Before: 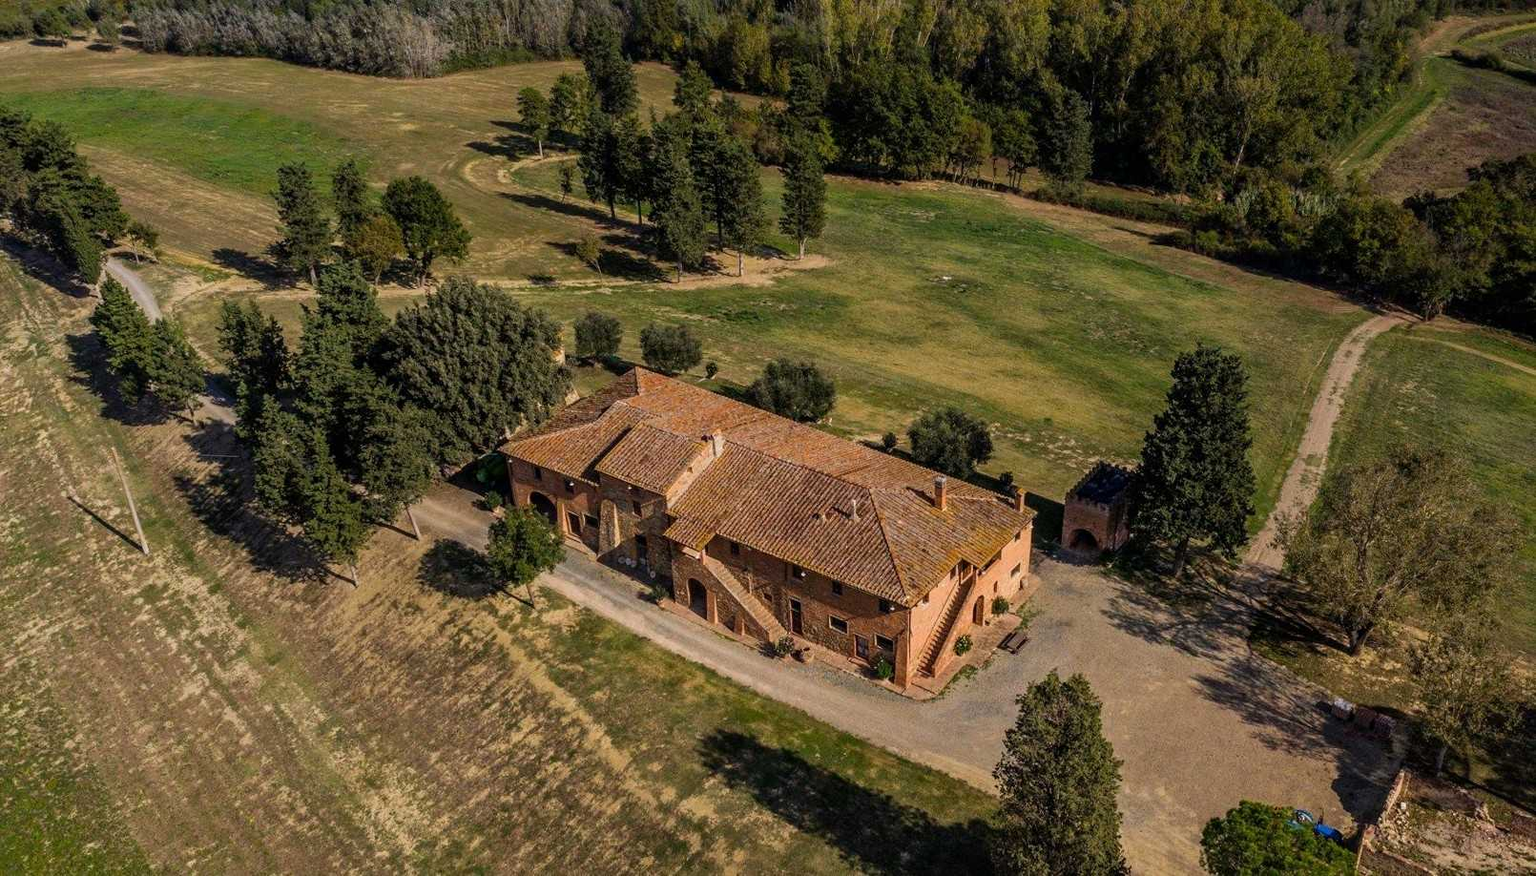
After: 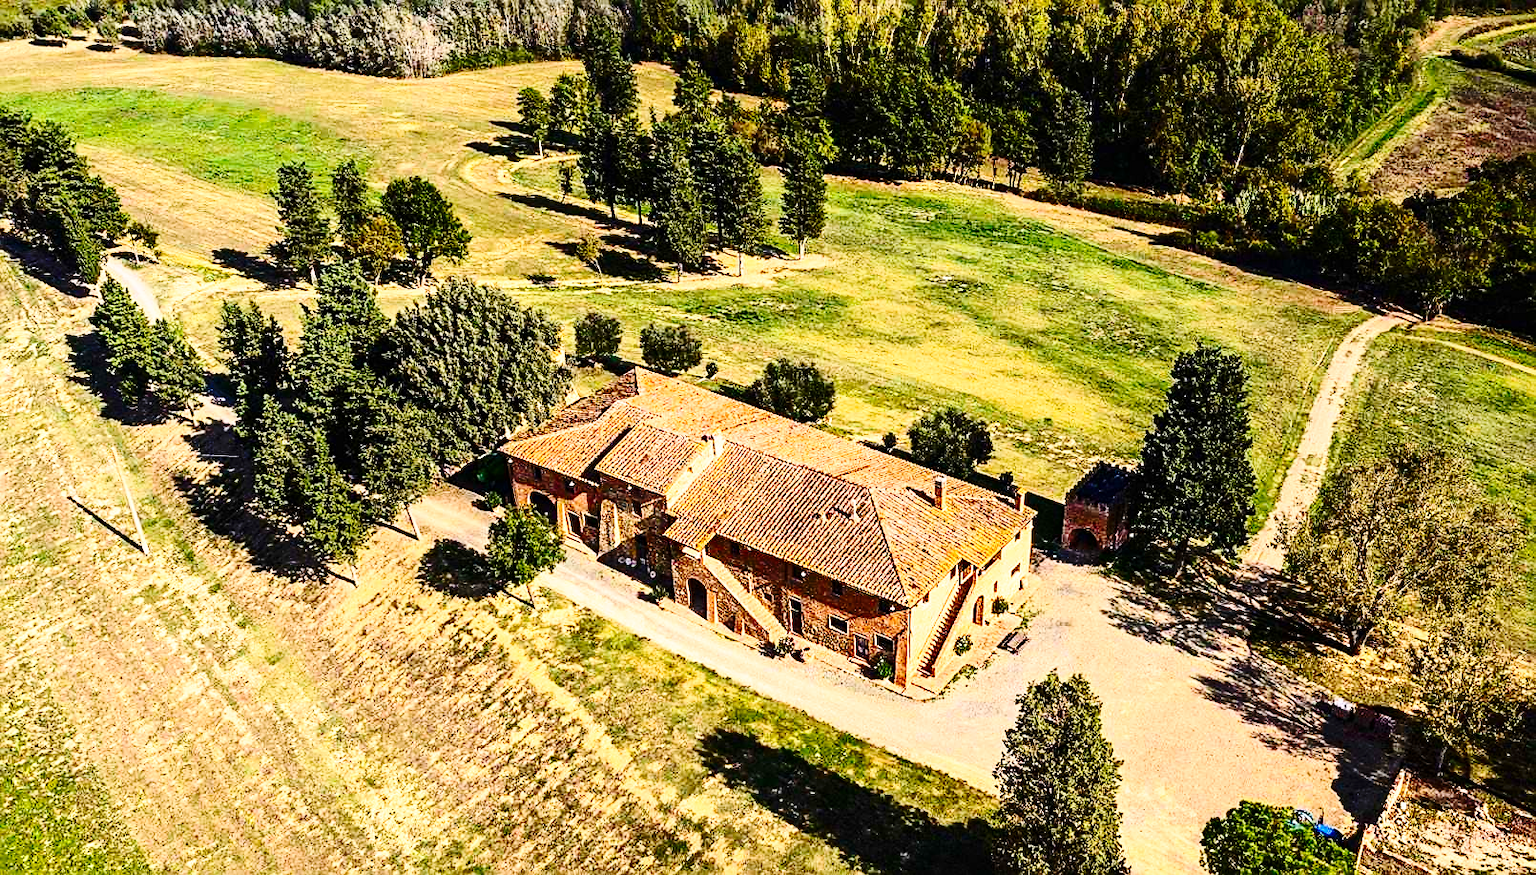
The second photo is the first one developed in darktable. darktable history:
contrast brightness saturation: contrast 0.4, brightness 0.1, saturation 0.21
exposure: black level correction 0, exposure 0.5 EV, compensate exposure bias true, compensate highlight preservation false
sharpen: on, module defaults
base curve: curves: ch0 [(0, 0) (0.036, 0.037) (0.121, 0.228) (0.46, 0.76) (0.859, 0.983) (1, 1)], preserve colors none
